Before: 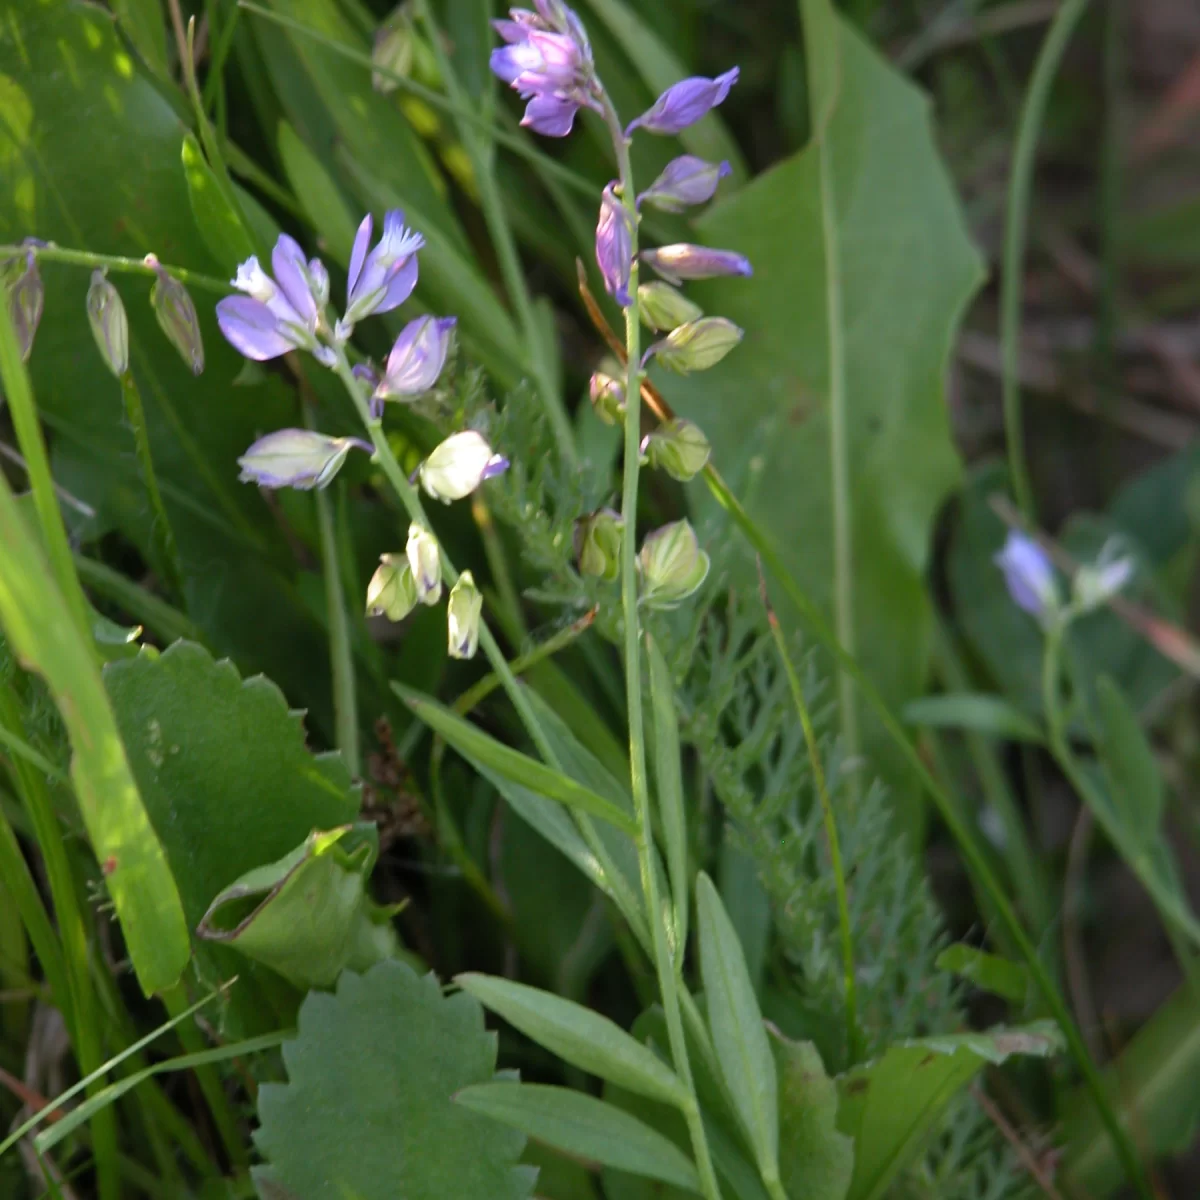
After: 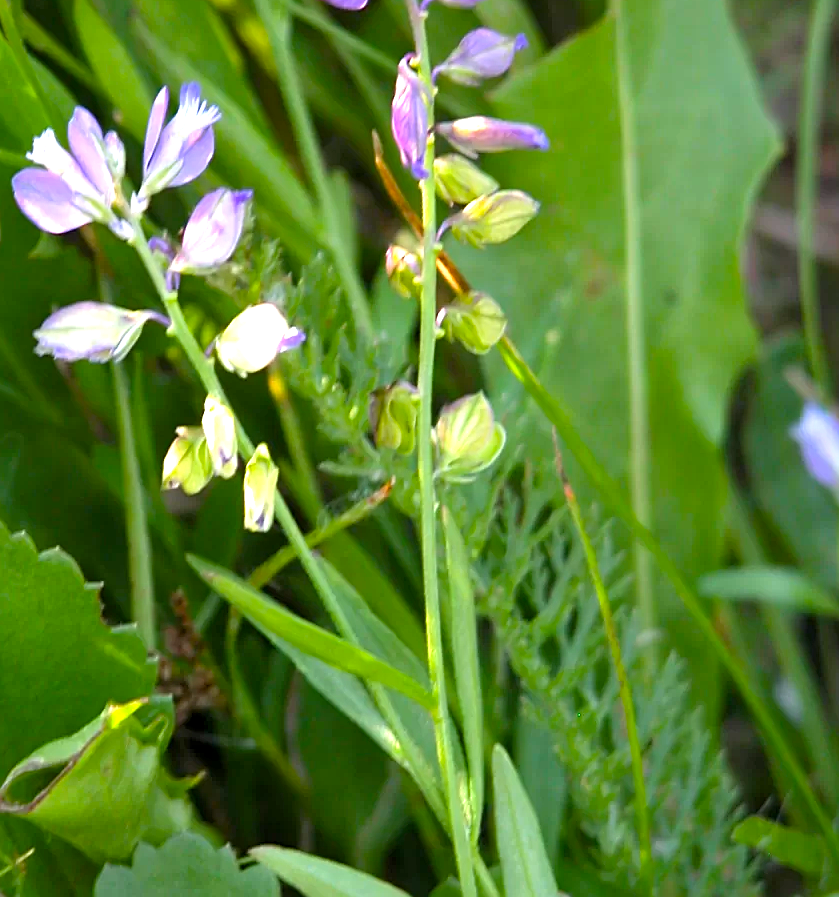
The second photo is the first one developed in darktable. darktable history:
crop and rotate: left 17.046%, top 10.659%, right 12.989%, bottom 14.553%
exposure: black level correction 0.001, exposure 1 EV, compensate highlight preservation false
color balance rgb: perceptual saturation grading › global saturation 34.05%, global vibrance 5.56%
sharpen: on, module defaults
